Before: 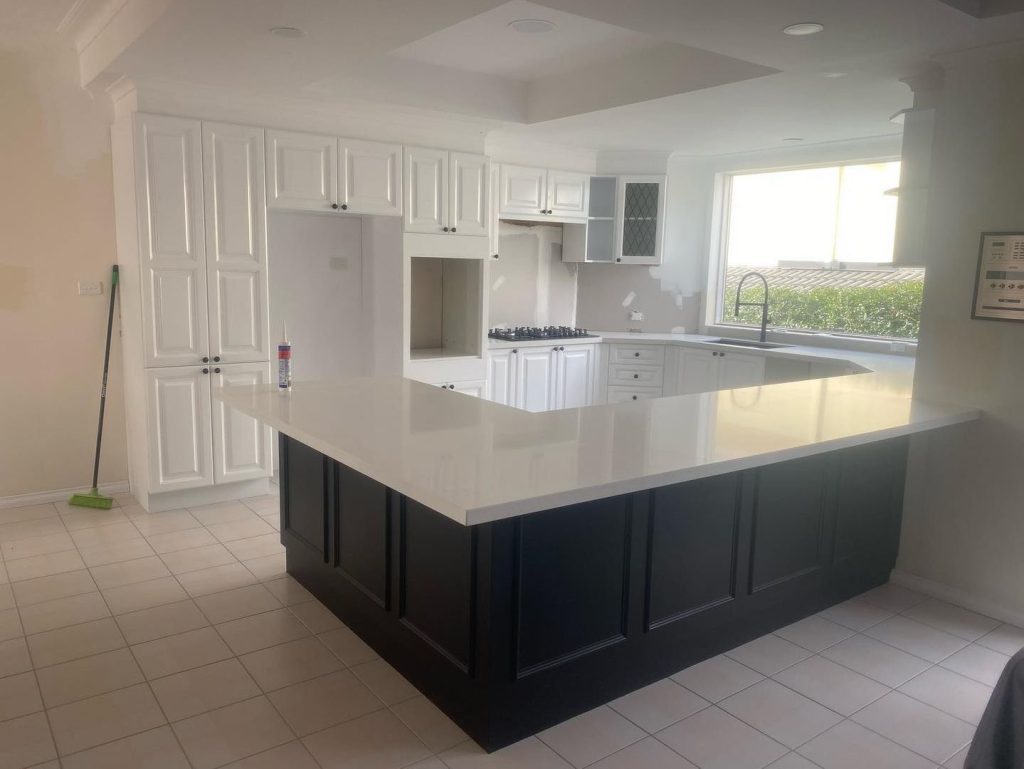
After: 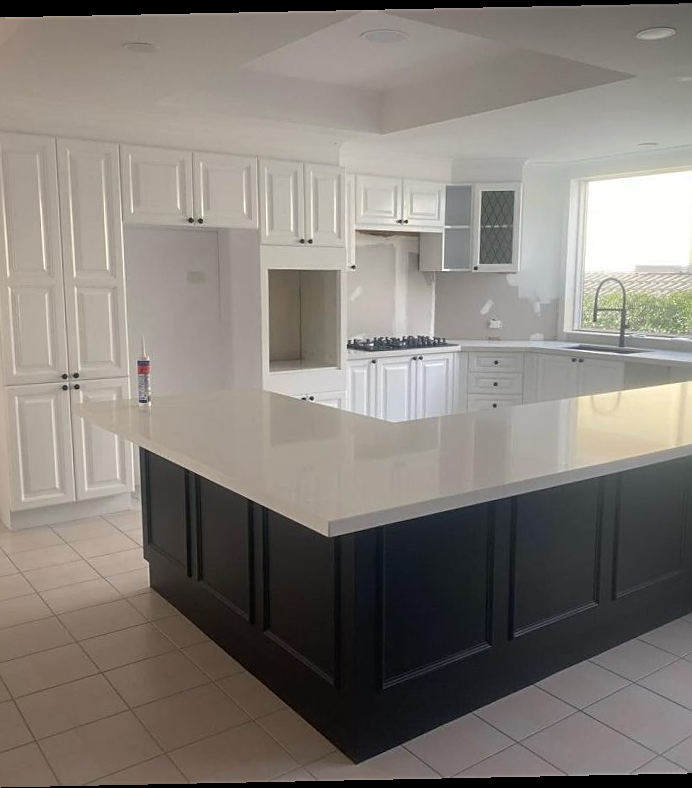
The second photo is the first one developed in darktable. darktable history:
rotate and perspective: rotation -1.17°, automatic cropping off
crop and rotate: left 14.292%, right 19.041%
sharpen: on, module defaults
